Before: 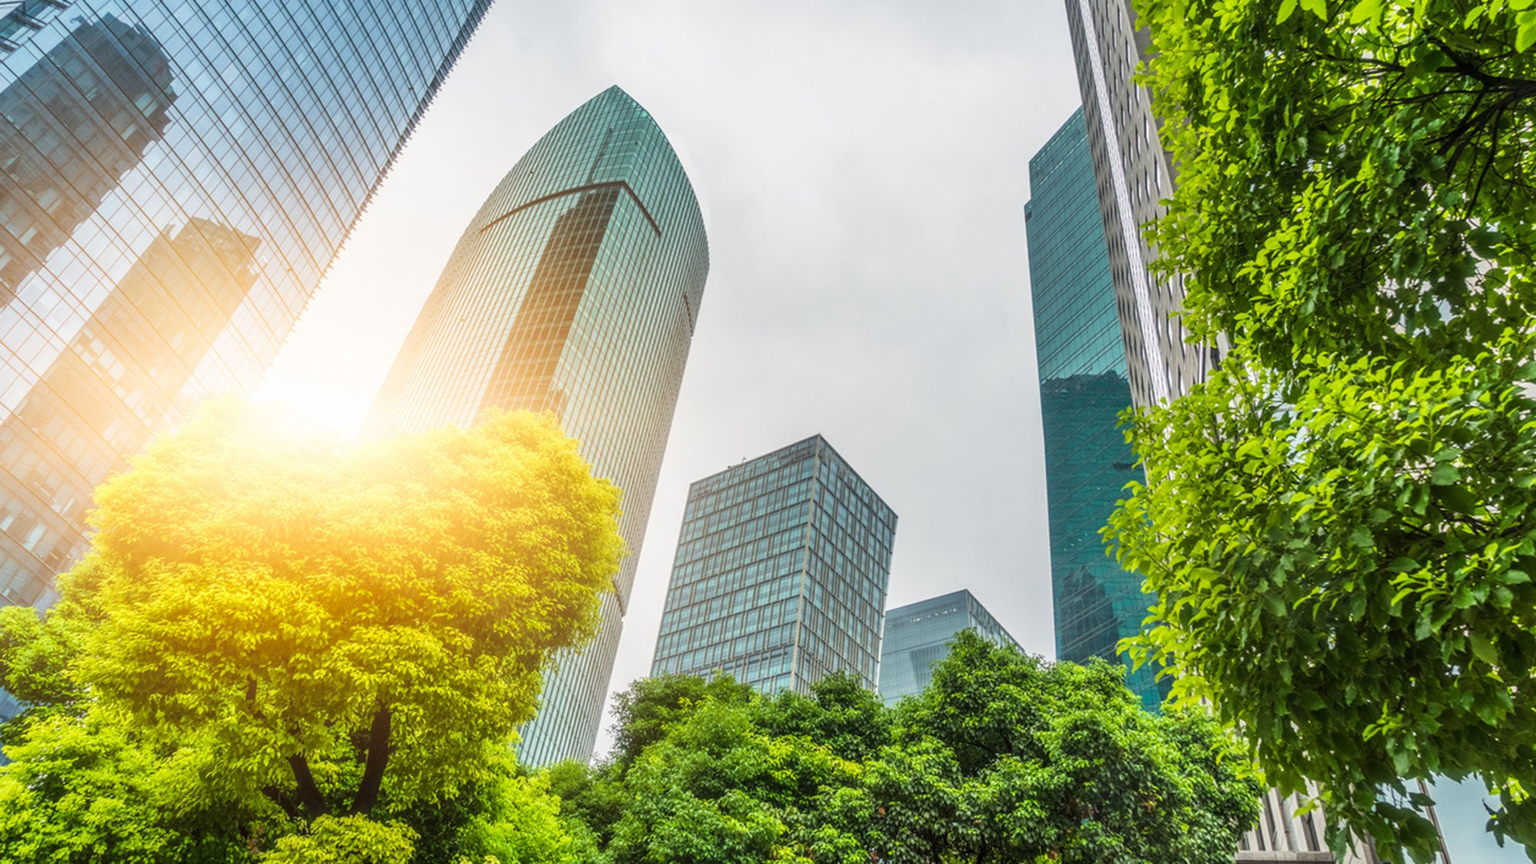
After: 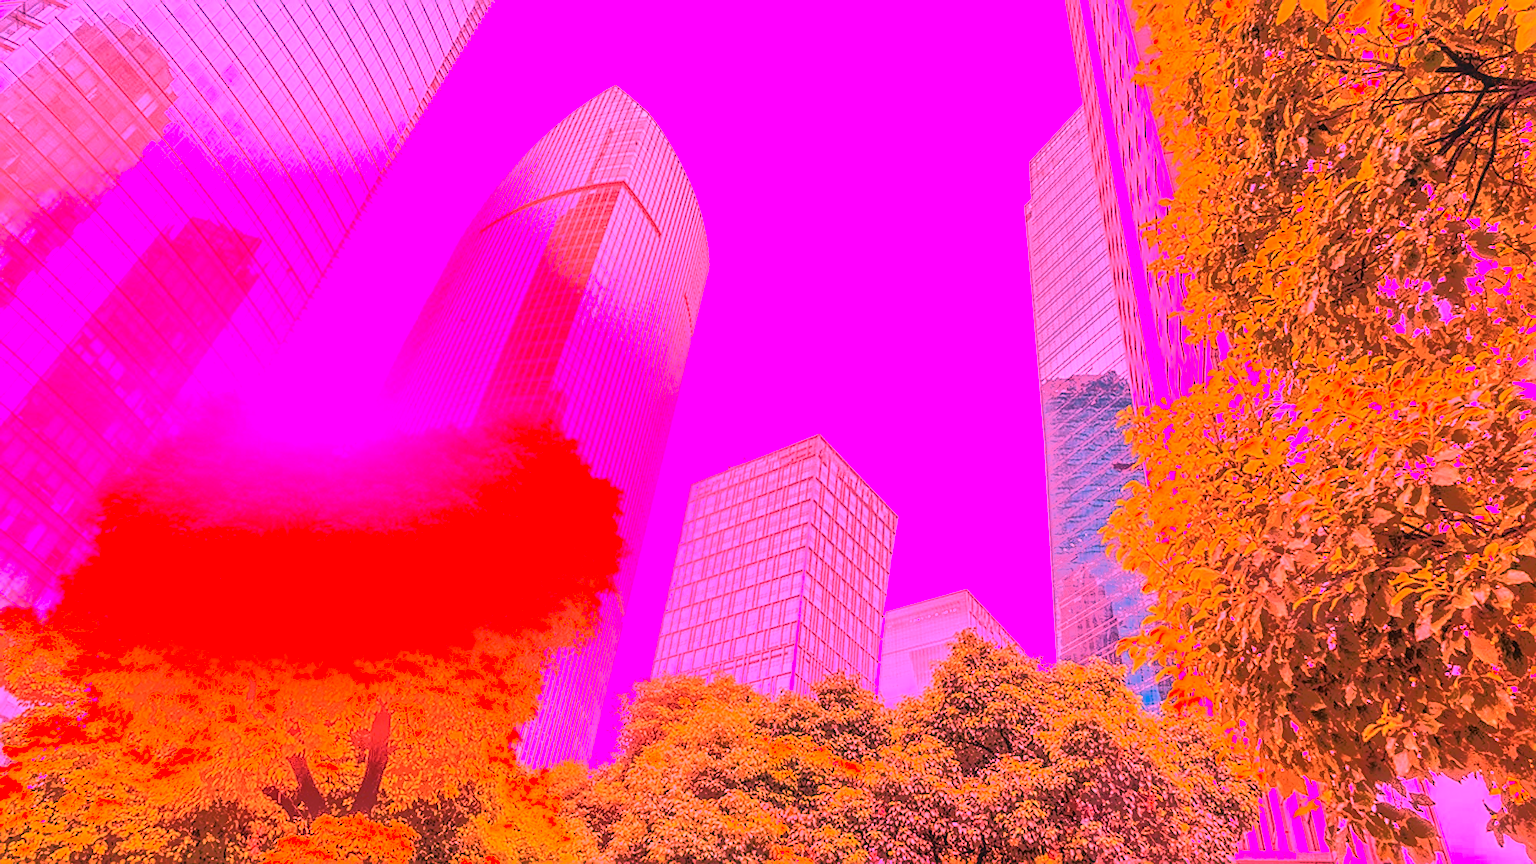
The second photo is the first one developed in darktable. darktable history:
white balance: red 4.26, blue 1.802
tone equalizer: -7 EV -0.63 EV, -6 EV 1 EV, -5 EV -0.45 EV, -4 EV 0.43 EV, -3 EV 0.41 EV, -2 EV 0.15 EV, -1 EV -0.15 EV, +0 EV -0.39 EV, smoothing diameter 25%, edges refinement/feathering 10, preserve details guided filter
local contrast: on, module defaults
sharpen: on, module defaults
tone curve: curves: ch0 [(0, 0.045) (0.155, 0.169) (0.46, 0.466) (0.751, 0.788) (1, 0.961)]; ch1 [(0, 0) (0.43, 0.408) (0.472, 0.469) (0.505, 0.503) (0.553, 0.563) (0.592, 0.581) (0.631, 0.625) (1, 1)]; ch2 [(0, 0) (0.505, 0.495) (0.55, 0.557) (0.583, 0.573) (1, 1)], color space Lab, independent channels, preserve colors none
